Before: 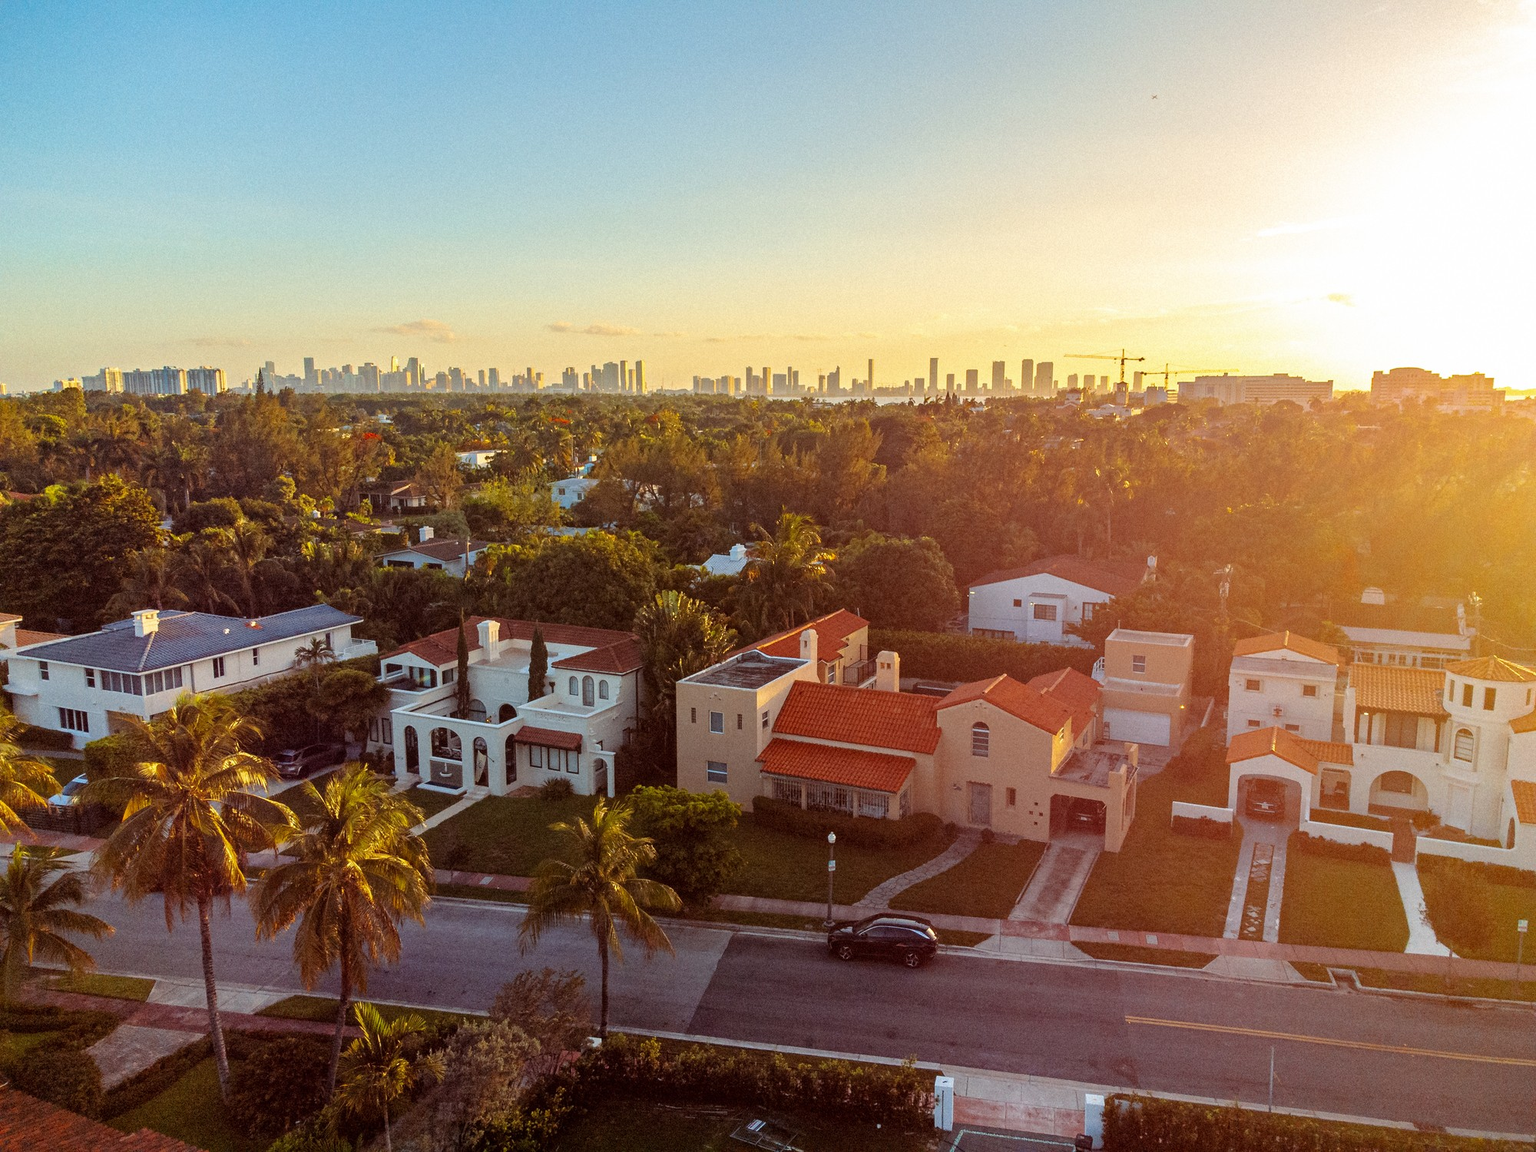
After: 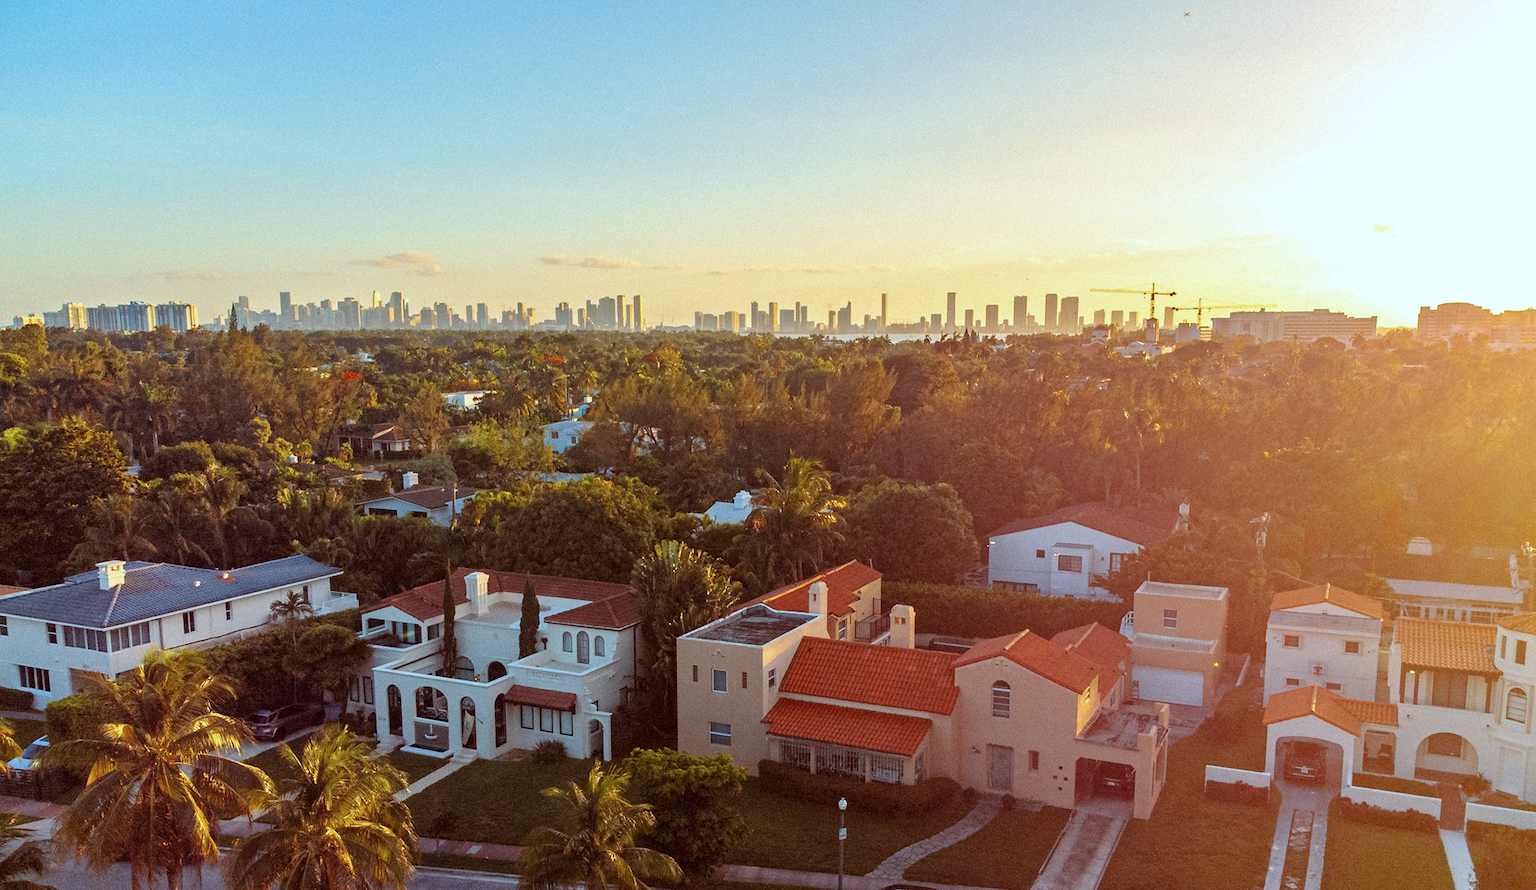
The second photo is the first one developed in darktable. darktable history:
color correction: highlights a* -4.18, highlights b* -10.81
white balance: emerald 1
crop: left 2.737%, top 7.287%, right 3.421%, bottom 20.179%
